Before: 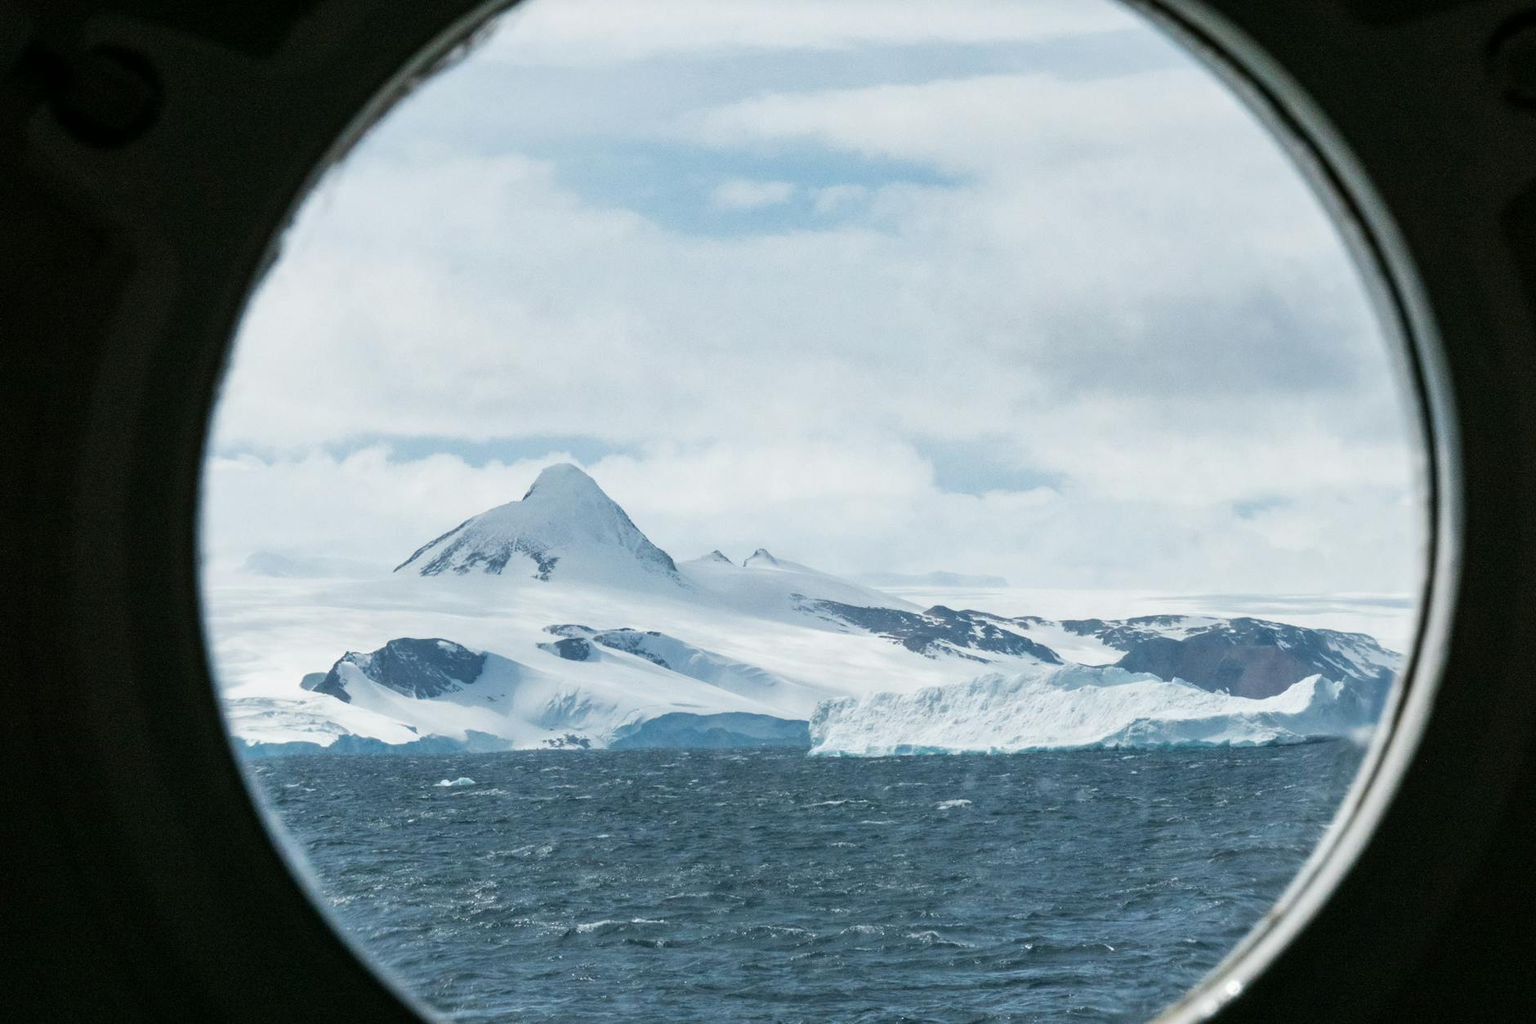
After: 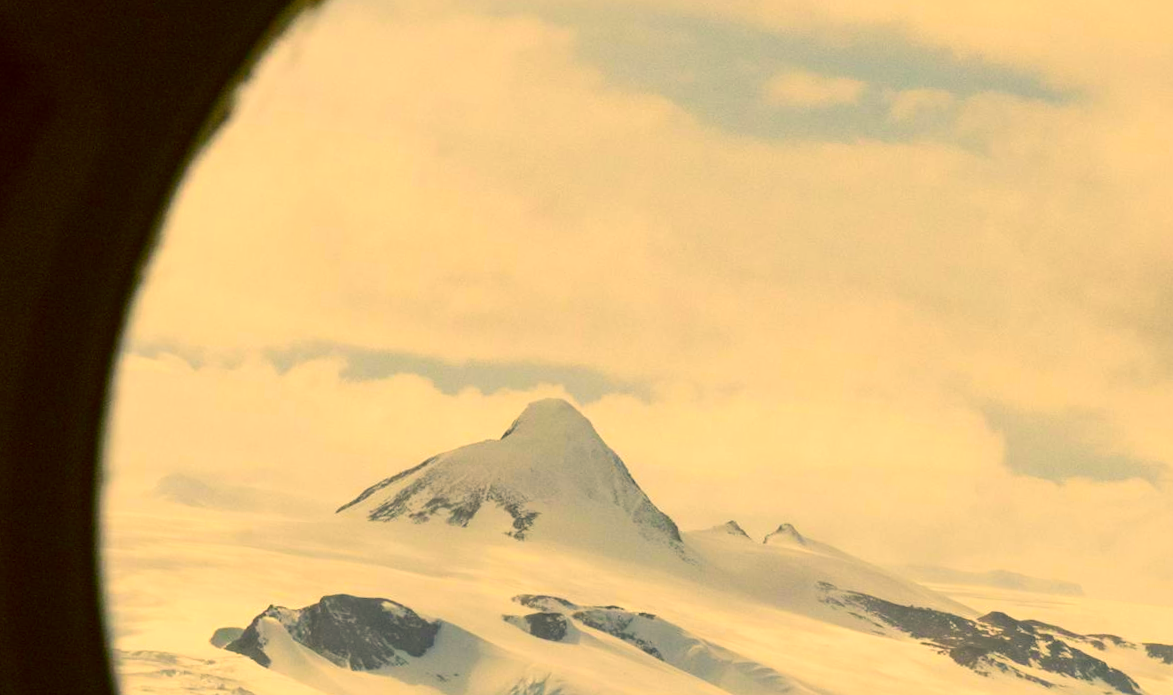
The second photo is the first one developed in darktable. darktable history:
color correction: highlights a* 10.44, highlights b* 30.04, shadows a* 2.73, shadows b* 17.51, saturation 1.72
crop and rotate: angle -4.99°, left 2.122%, top 6.945%, right 27.566%, bottom 30.519%
